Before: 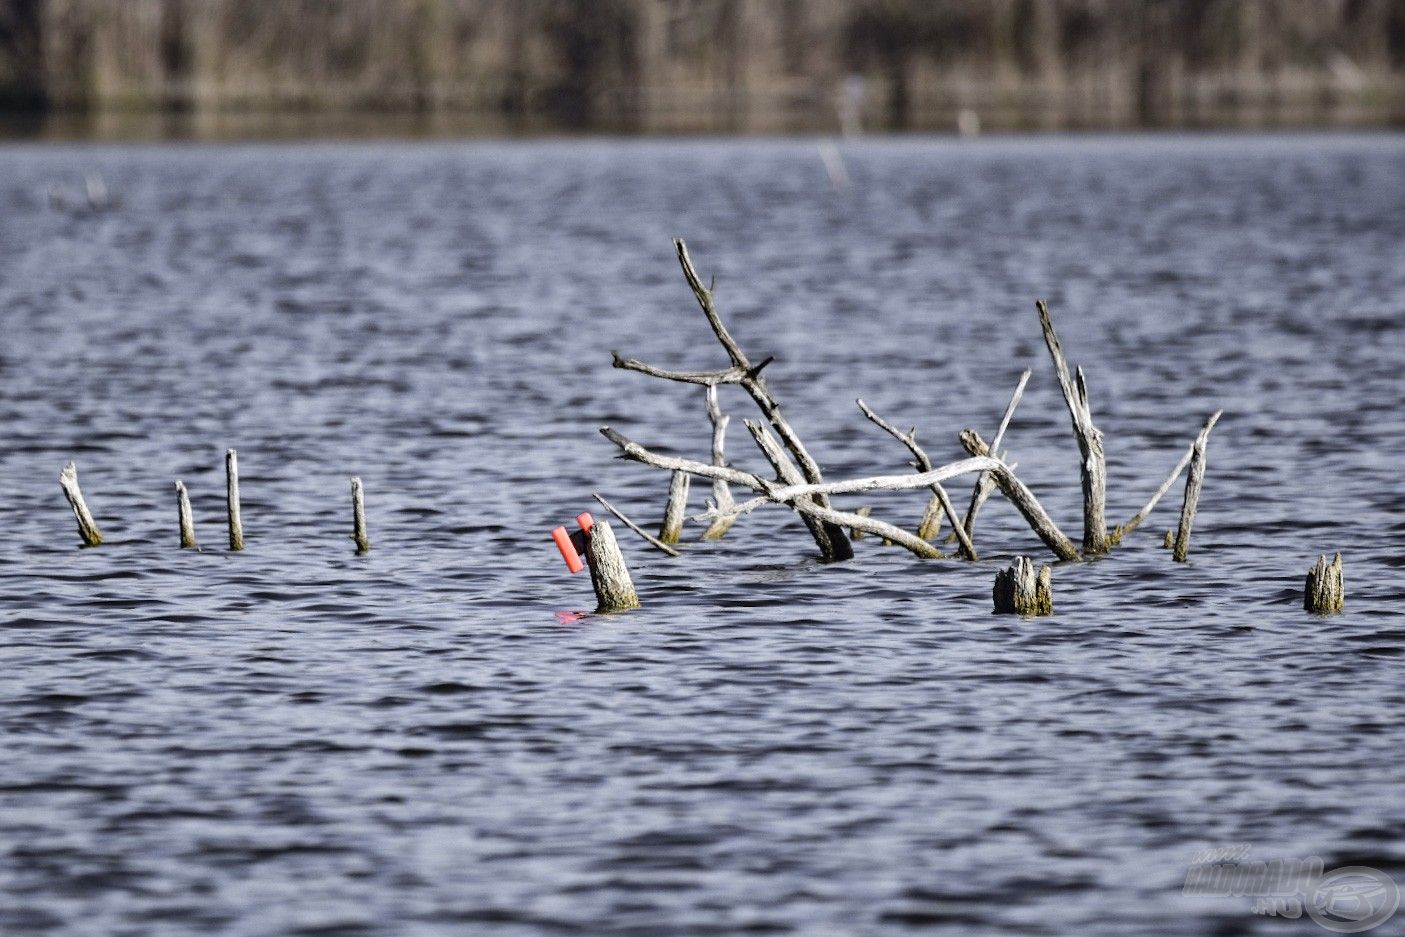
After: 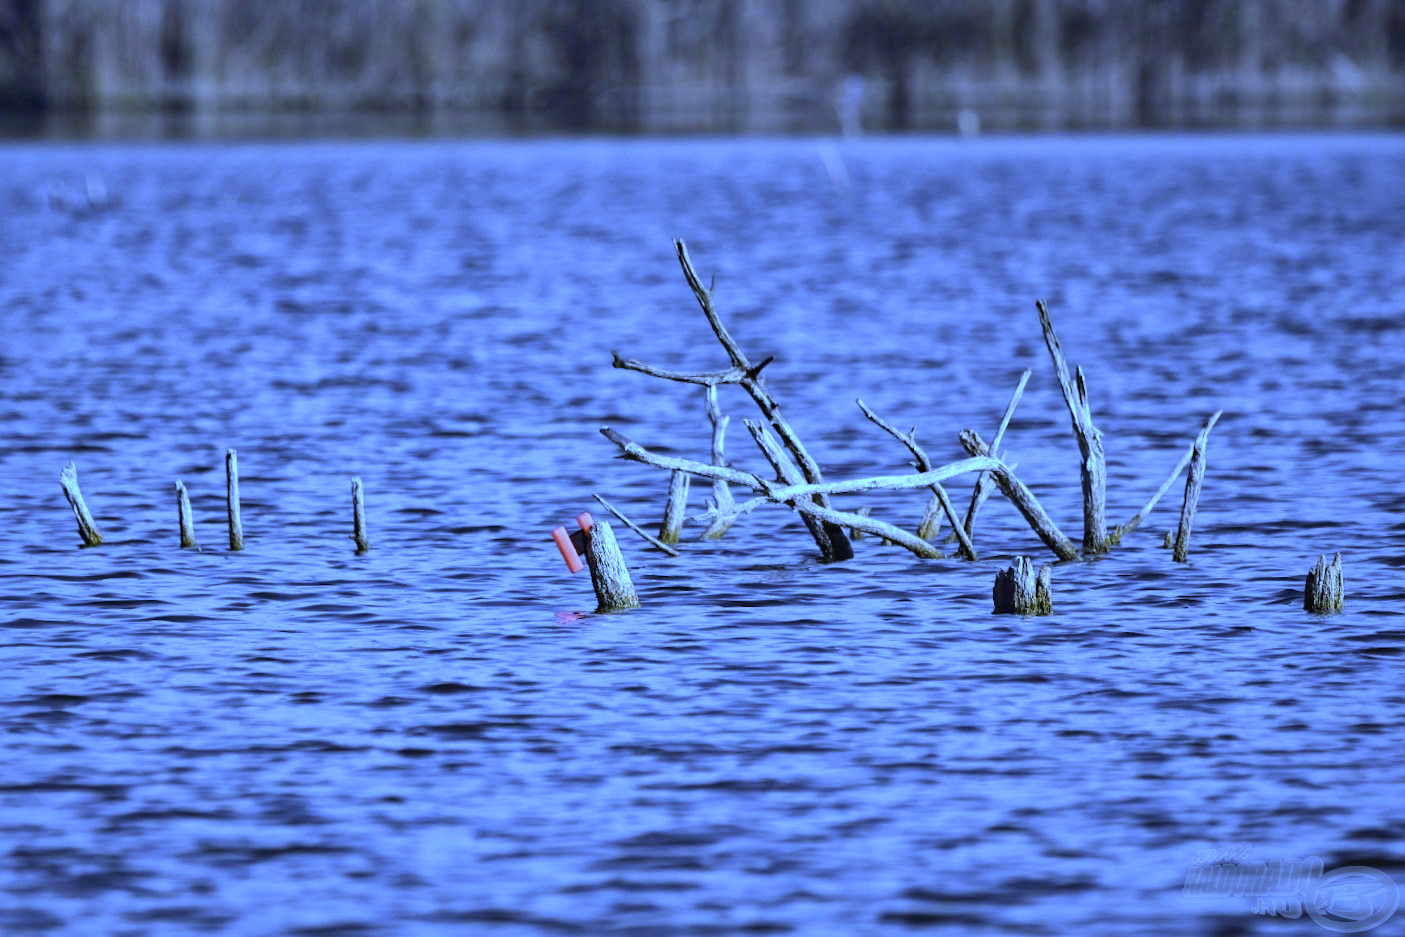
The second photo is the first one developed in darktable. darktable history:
shadows and highlights: shadows 40, highlights -60
white balance: red 0.766, blue 1.537
